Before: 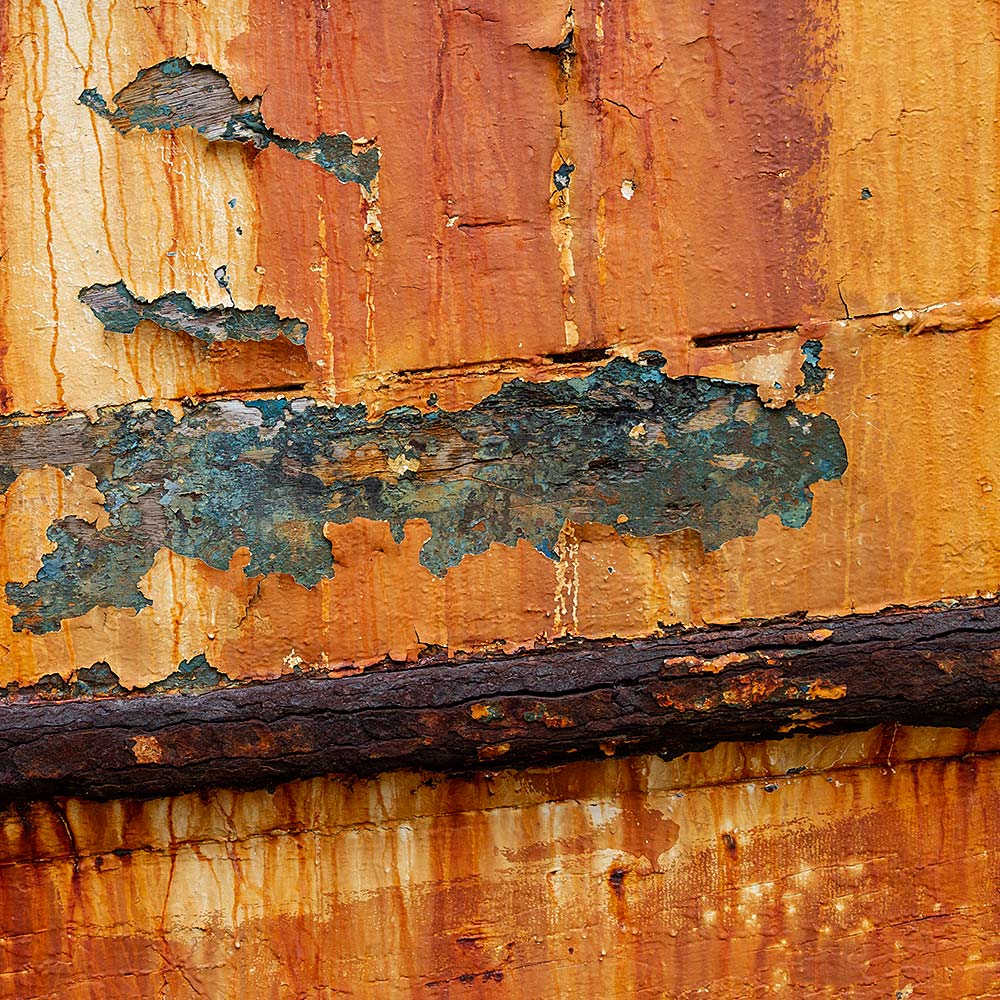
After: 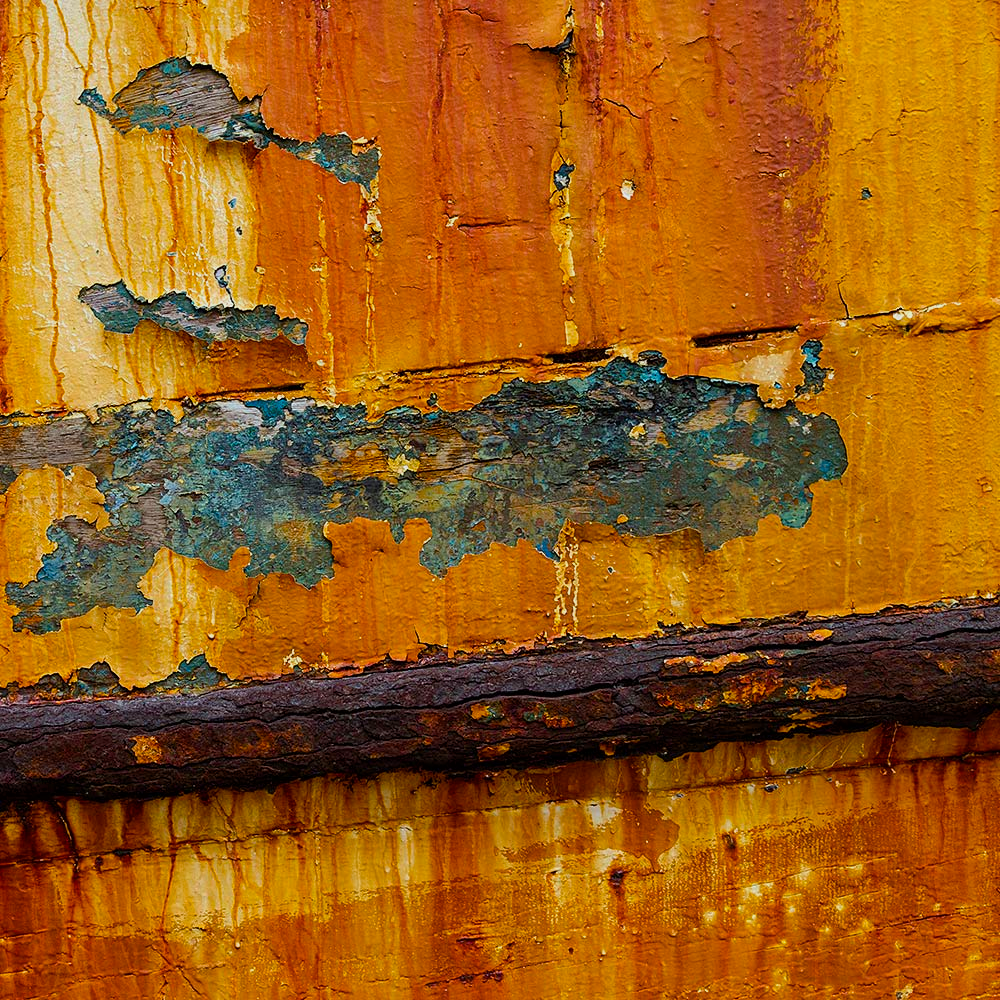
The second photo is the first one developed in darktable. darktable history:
color balance rgb: linear chroma grading › global chroma 10%, perceptual saturation grading › global saturation 30%, global vibrance 10%
white balance: red 0.978, blue 0.999
exposure: exposure -0.242 EV, compensate highlight preservation false
